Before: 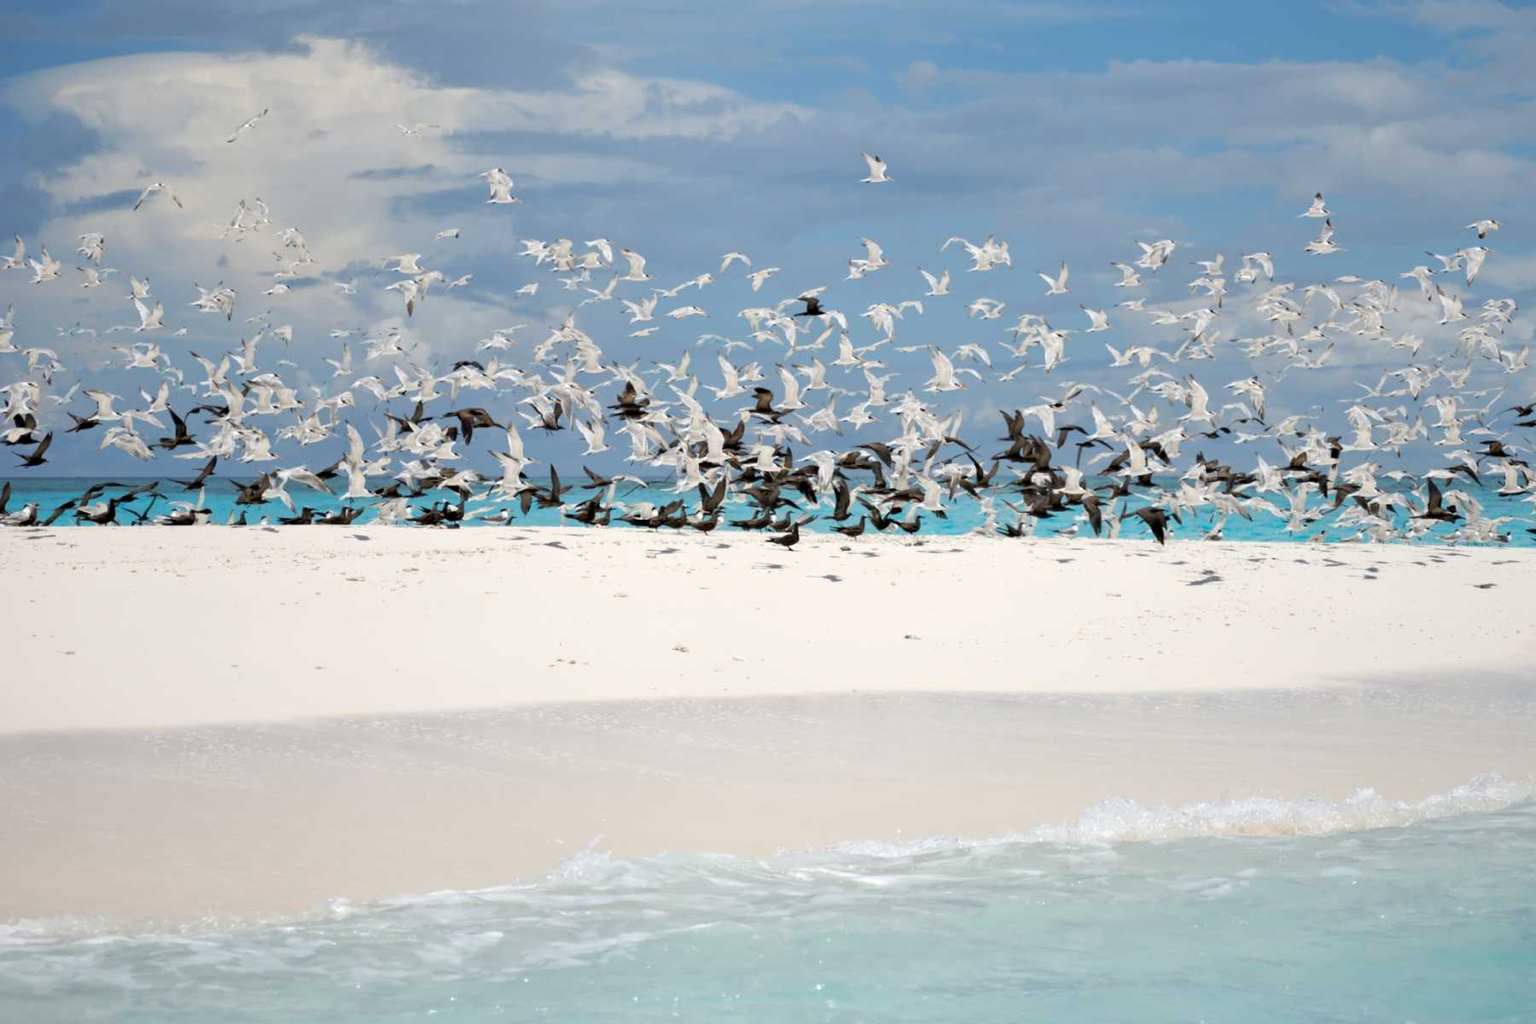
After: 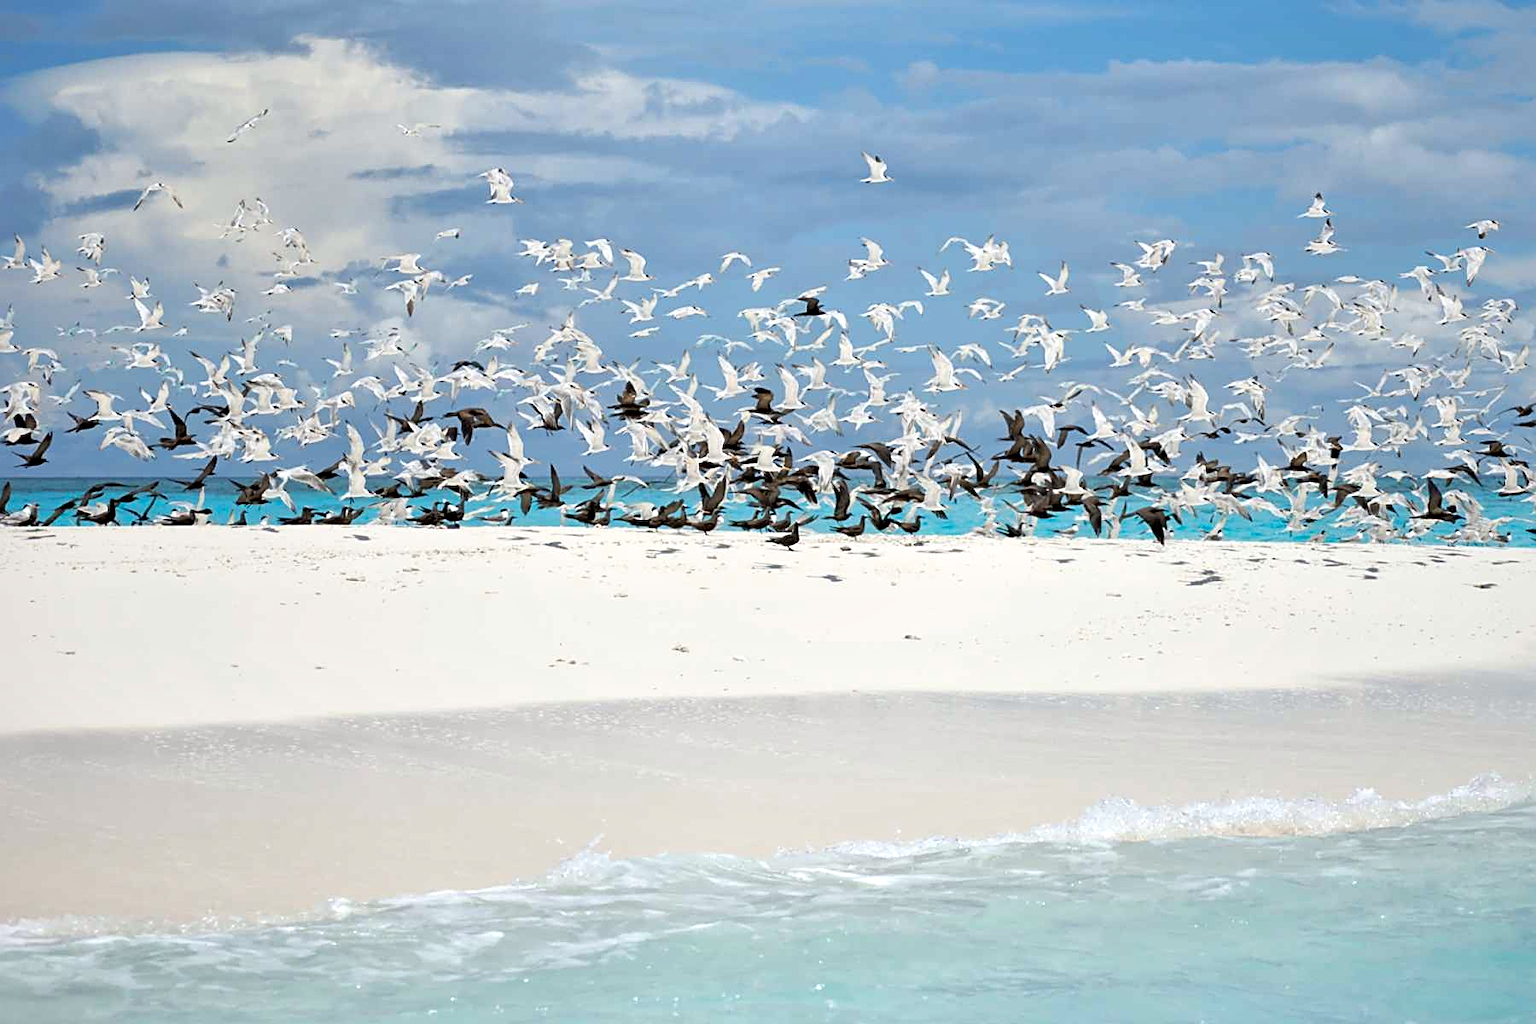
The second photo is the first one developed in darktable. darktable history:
local contrast: mode bilateral grid, contrast 20, coarseness 50, detail 150%, midtone range 0.2
rotate and perspective: crop left 0, crop top 0
contrast brightness saturation: contrast 0.07, brightness 0.08, saturation 0.18
sharpen: amount 0.6
white balance: red 0.986, blue 1.01
